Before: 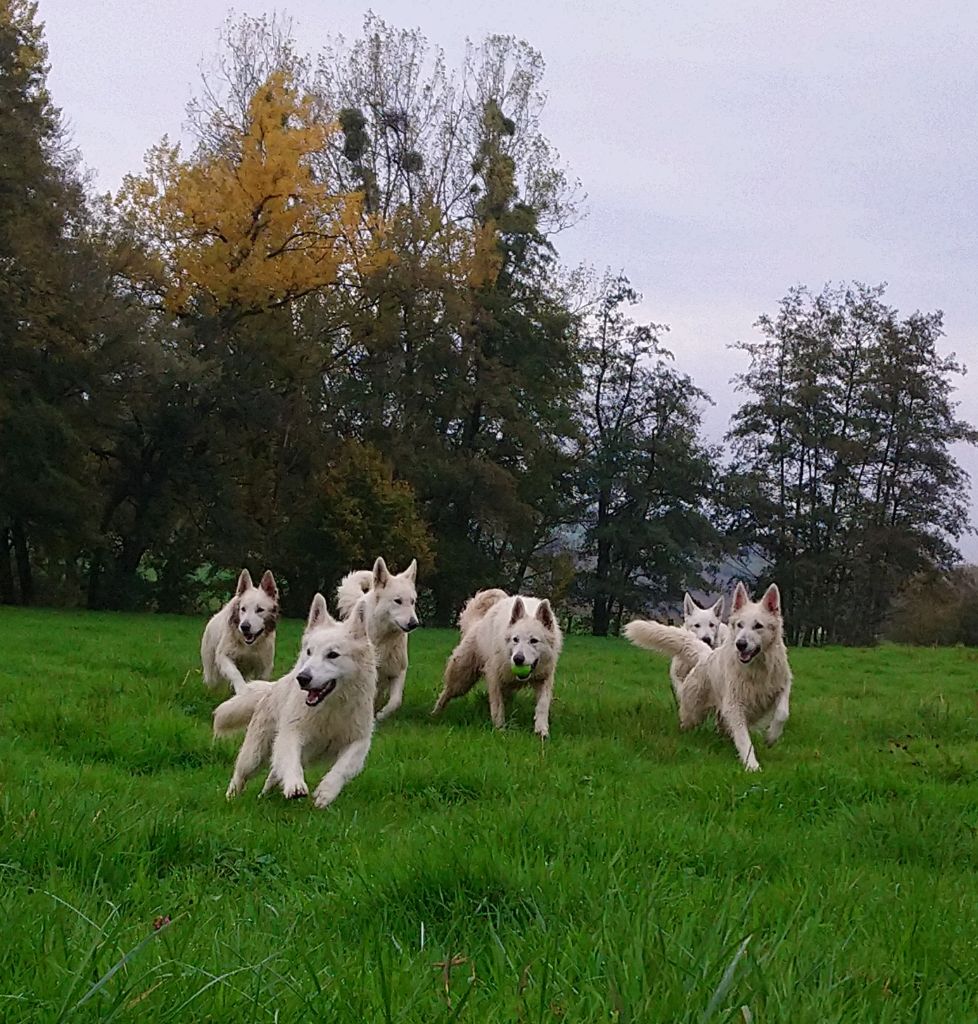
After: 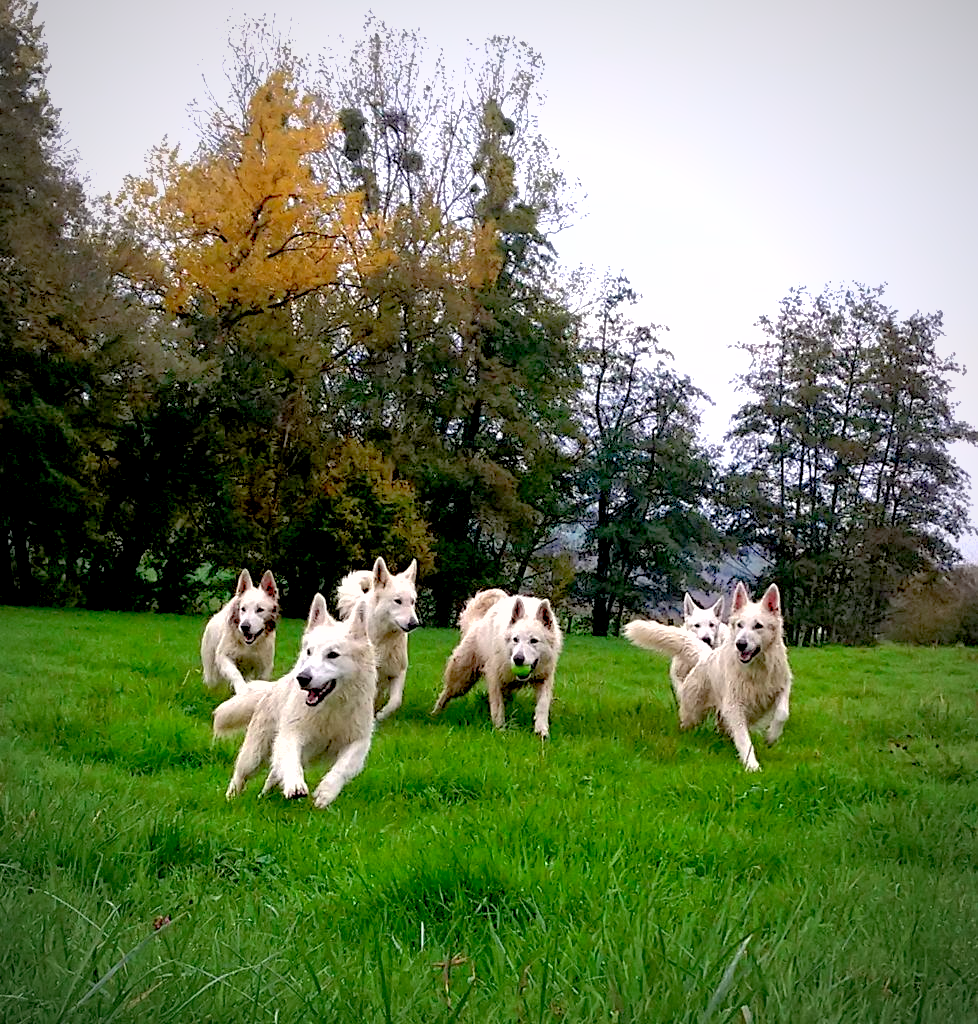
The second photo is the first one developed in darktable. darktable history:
exposure: black level correction 0.011, exposure 1.081 EV, compensate highlight preservation false
shadows and highlights: highlights color adjustment 46.15%
vignetting: fall-off start 74.4%, fall-off radius 66.55%
